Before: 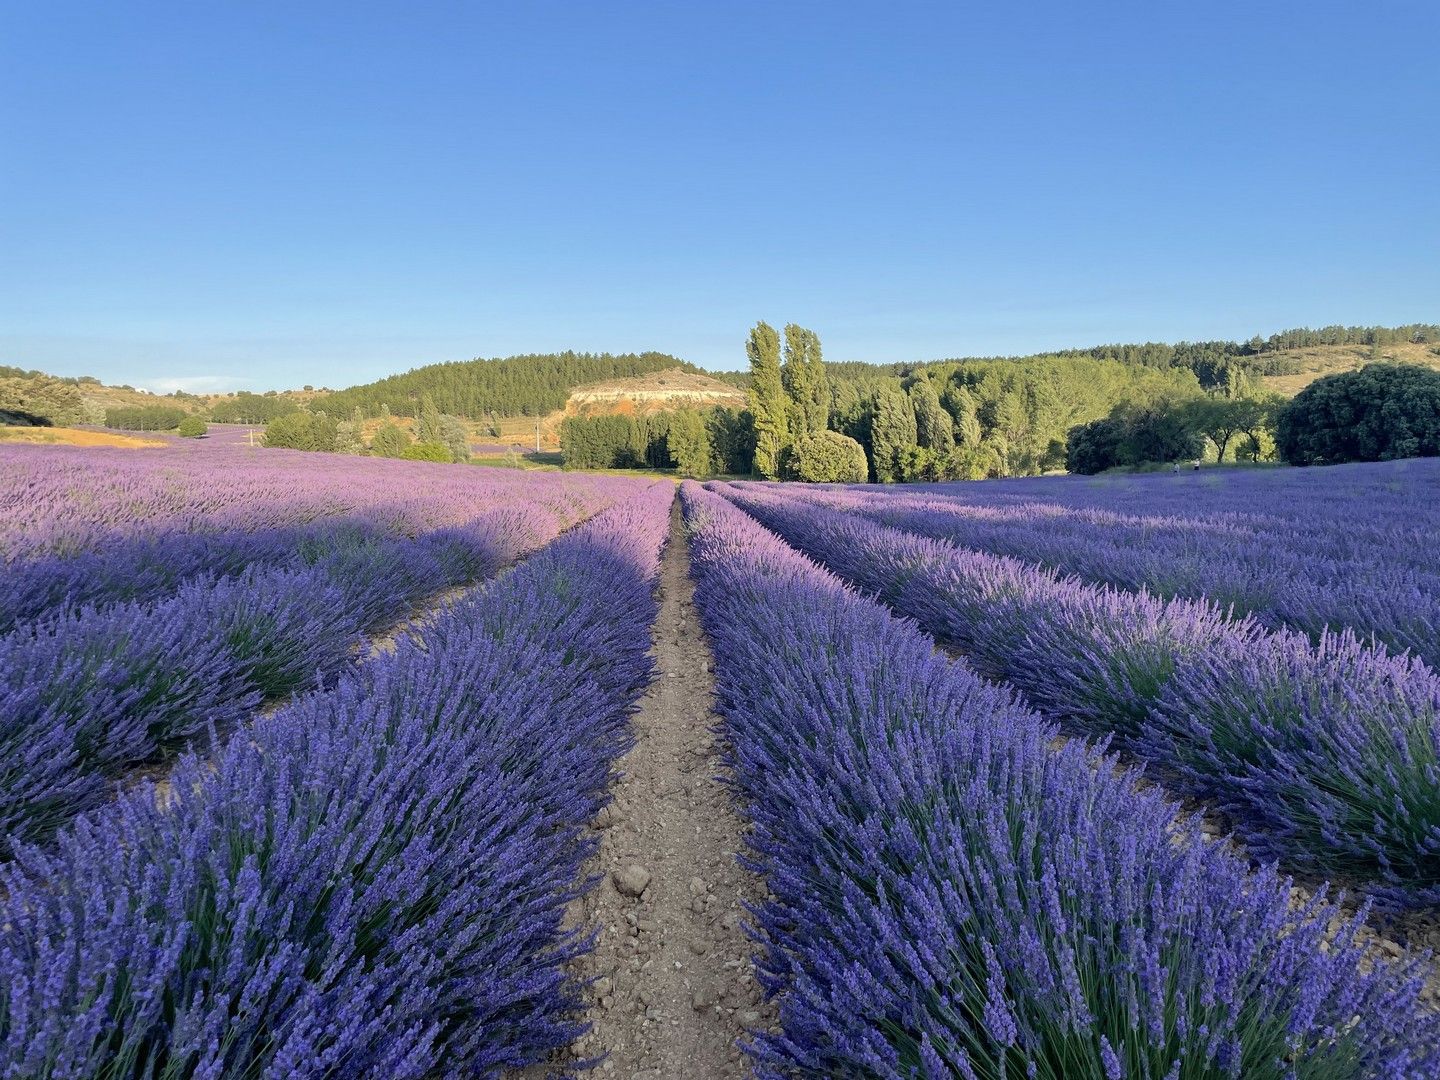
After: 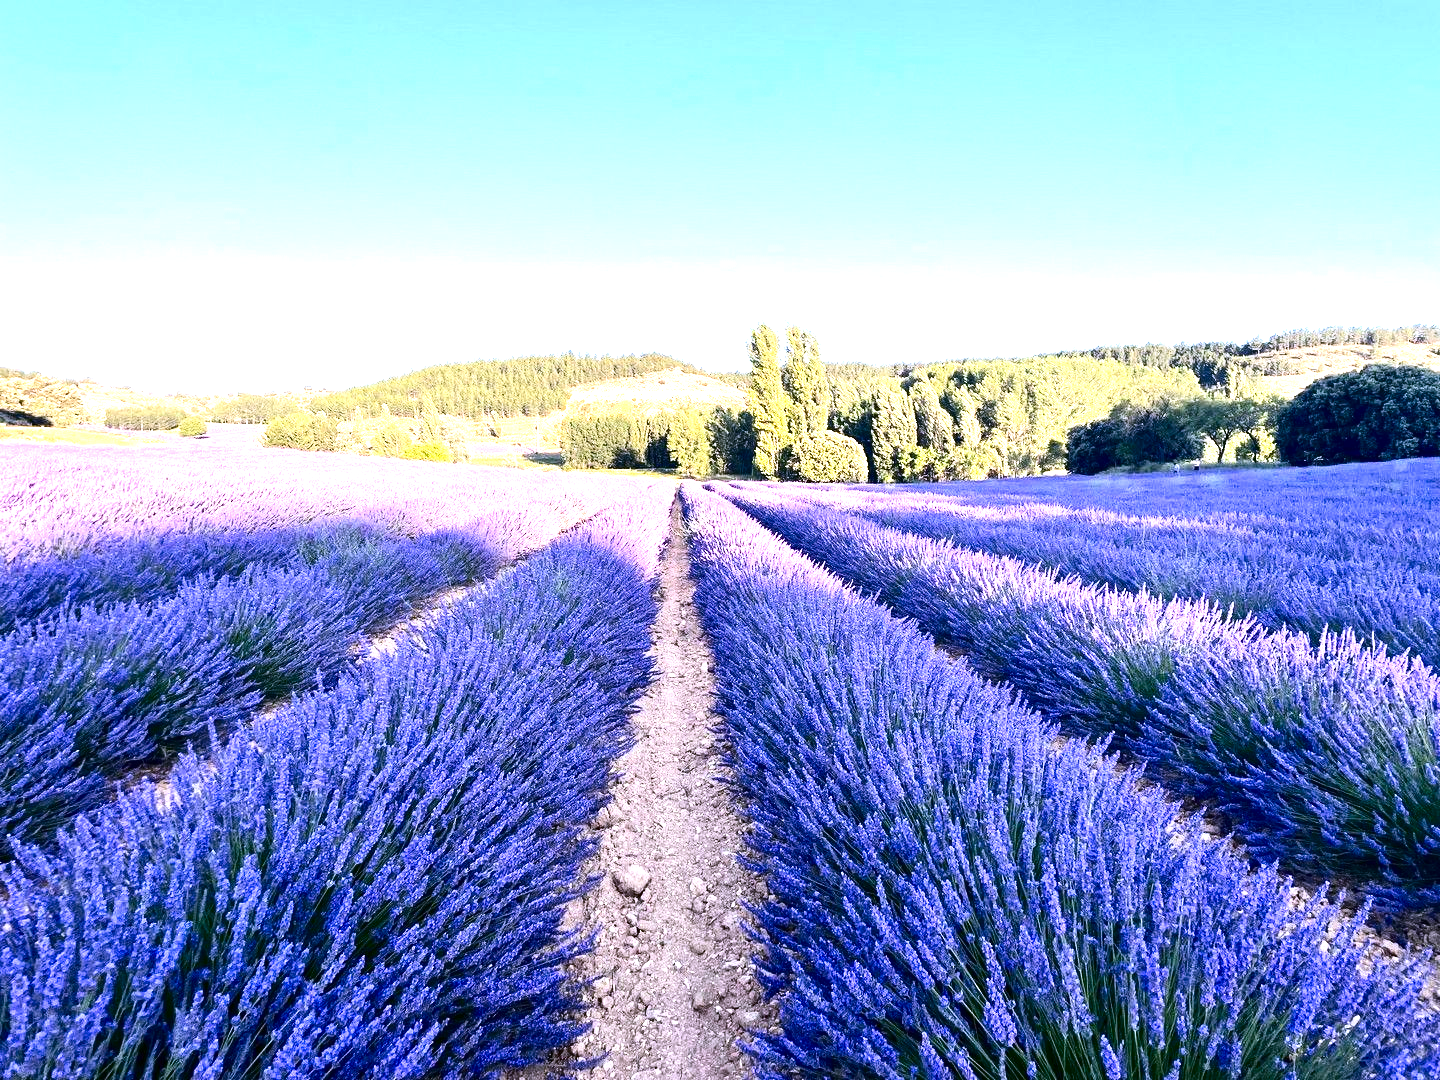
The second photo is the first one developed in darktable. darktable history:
exposure: black level correction 0, exposure 1.675 EV, compensate exposure bias true, compensate highlight preservation false
contrast brightness saturation: contrast 0.19, brightness -0.24, saturation 0.11
white balance: red 1.042, blue 1.17
